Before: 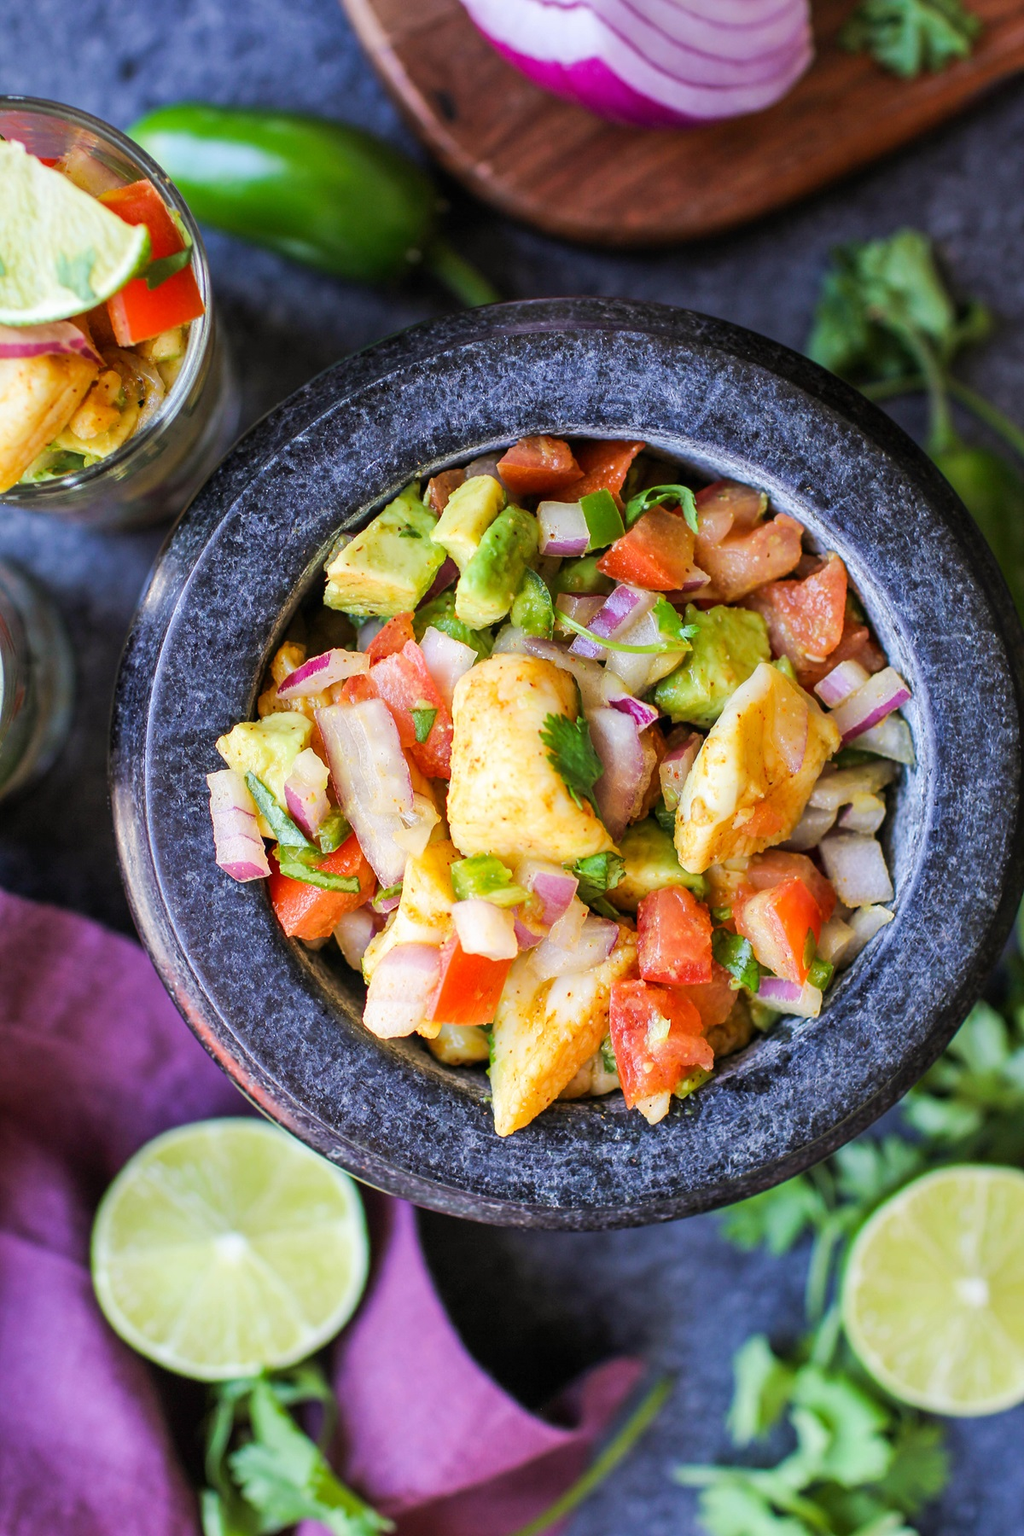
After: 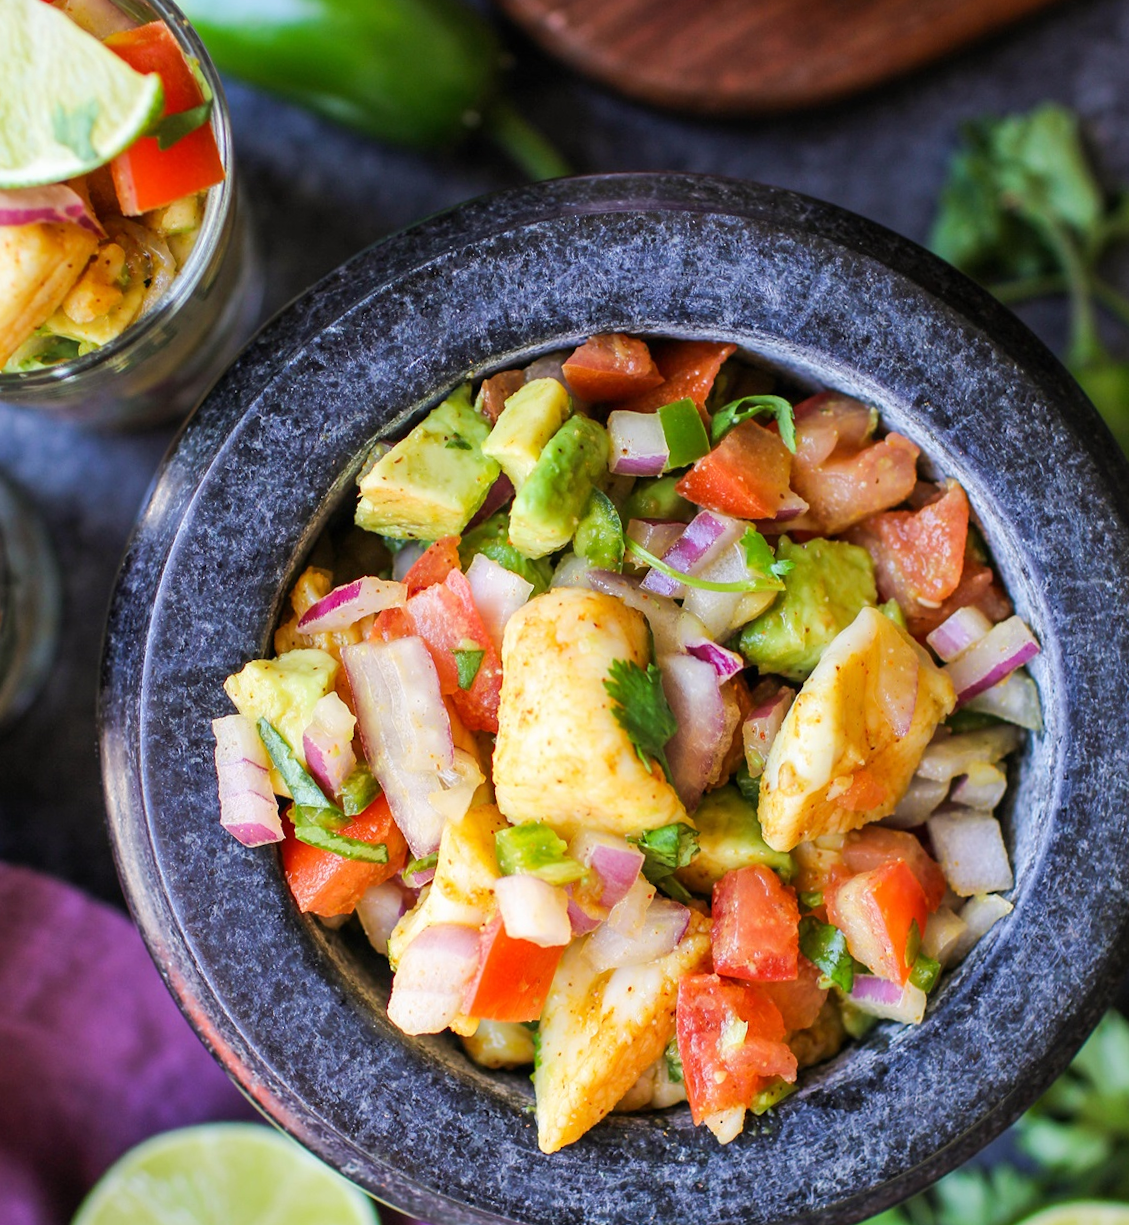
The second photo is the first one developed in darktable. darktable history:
rotate and perspective: rotation 1.57°, crop left 0.018, crop right 0.982, crop top 0.039, crop bottom 0.961
crop: left 2.737%, top 7.287%, right 3.421%, bottom 20.179%
